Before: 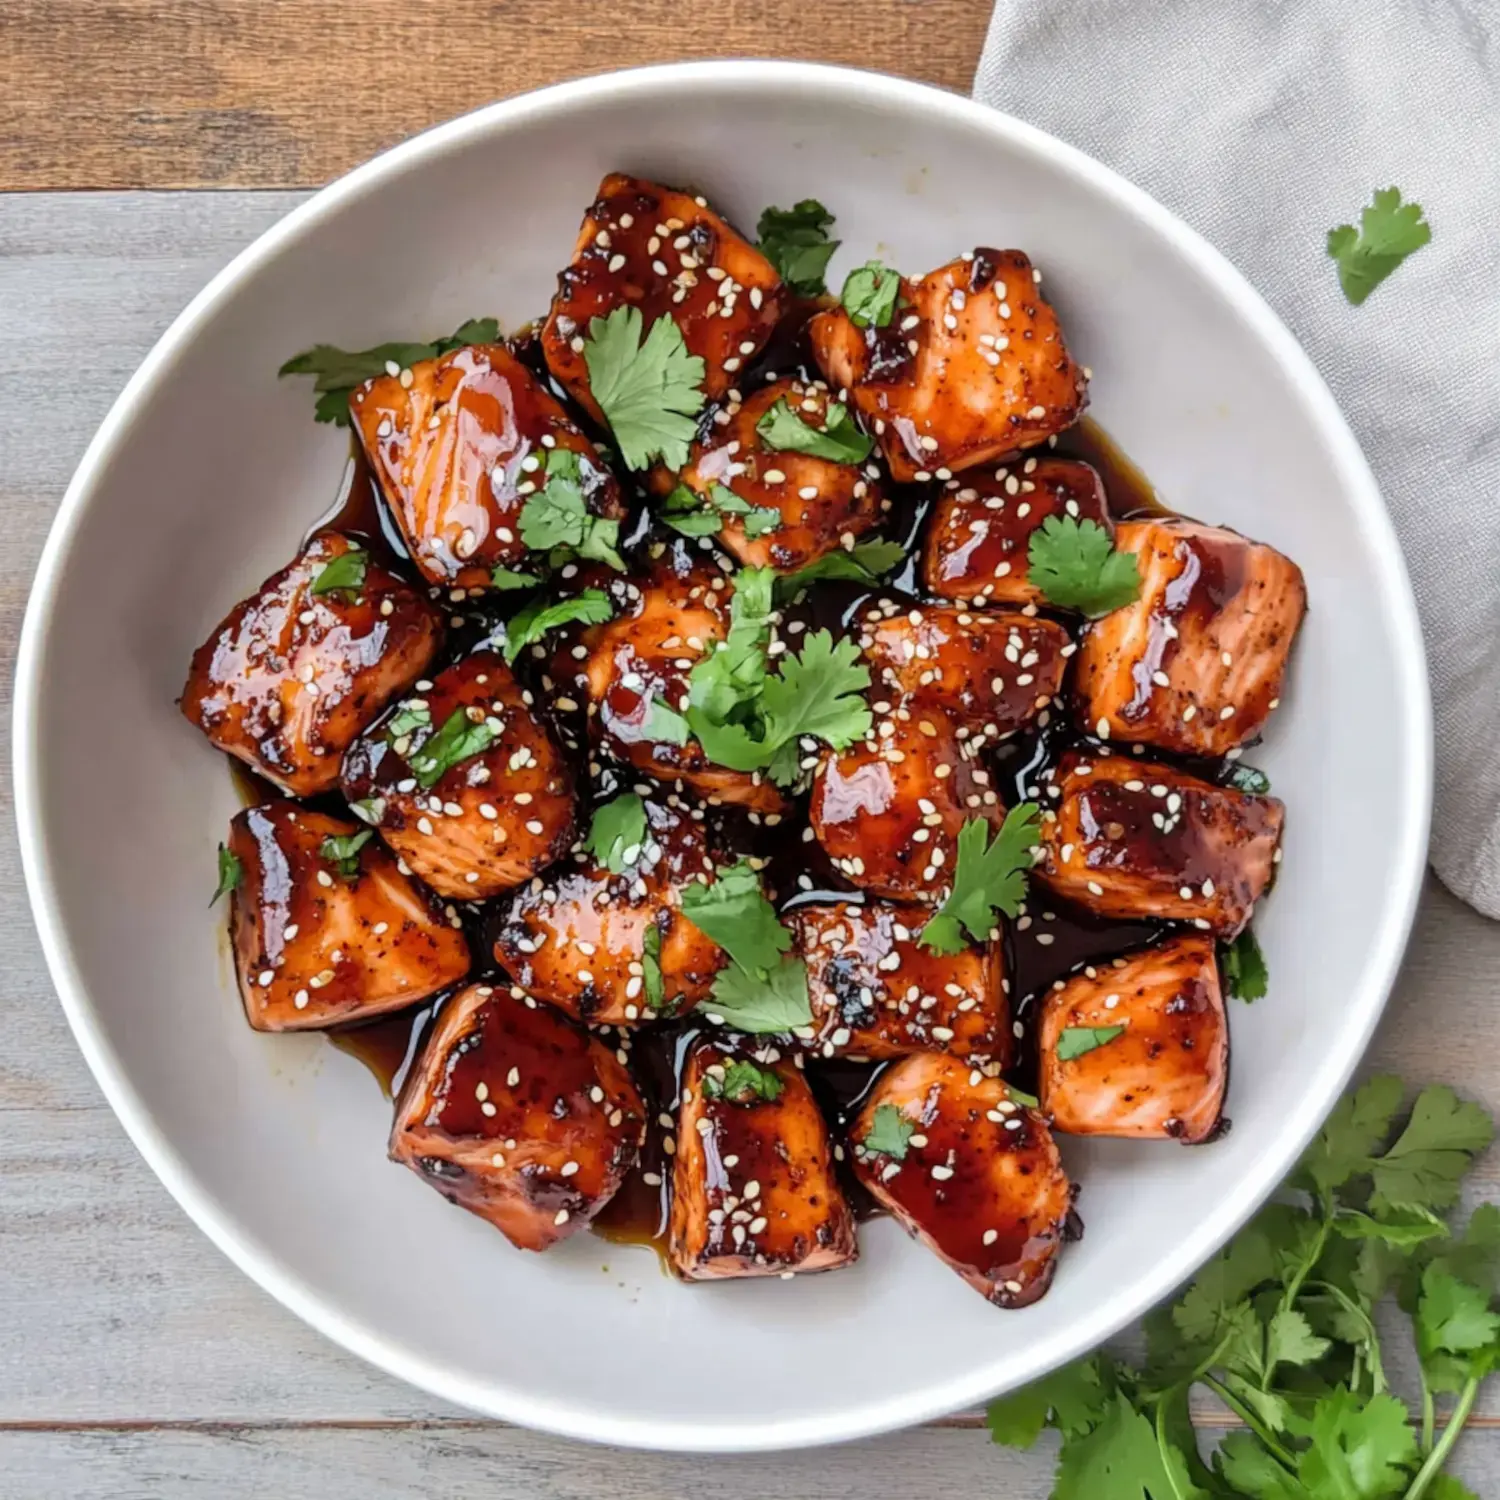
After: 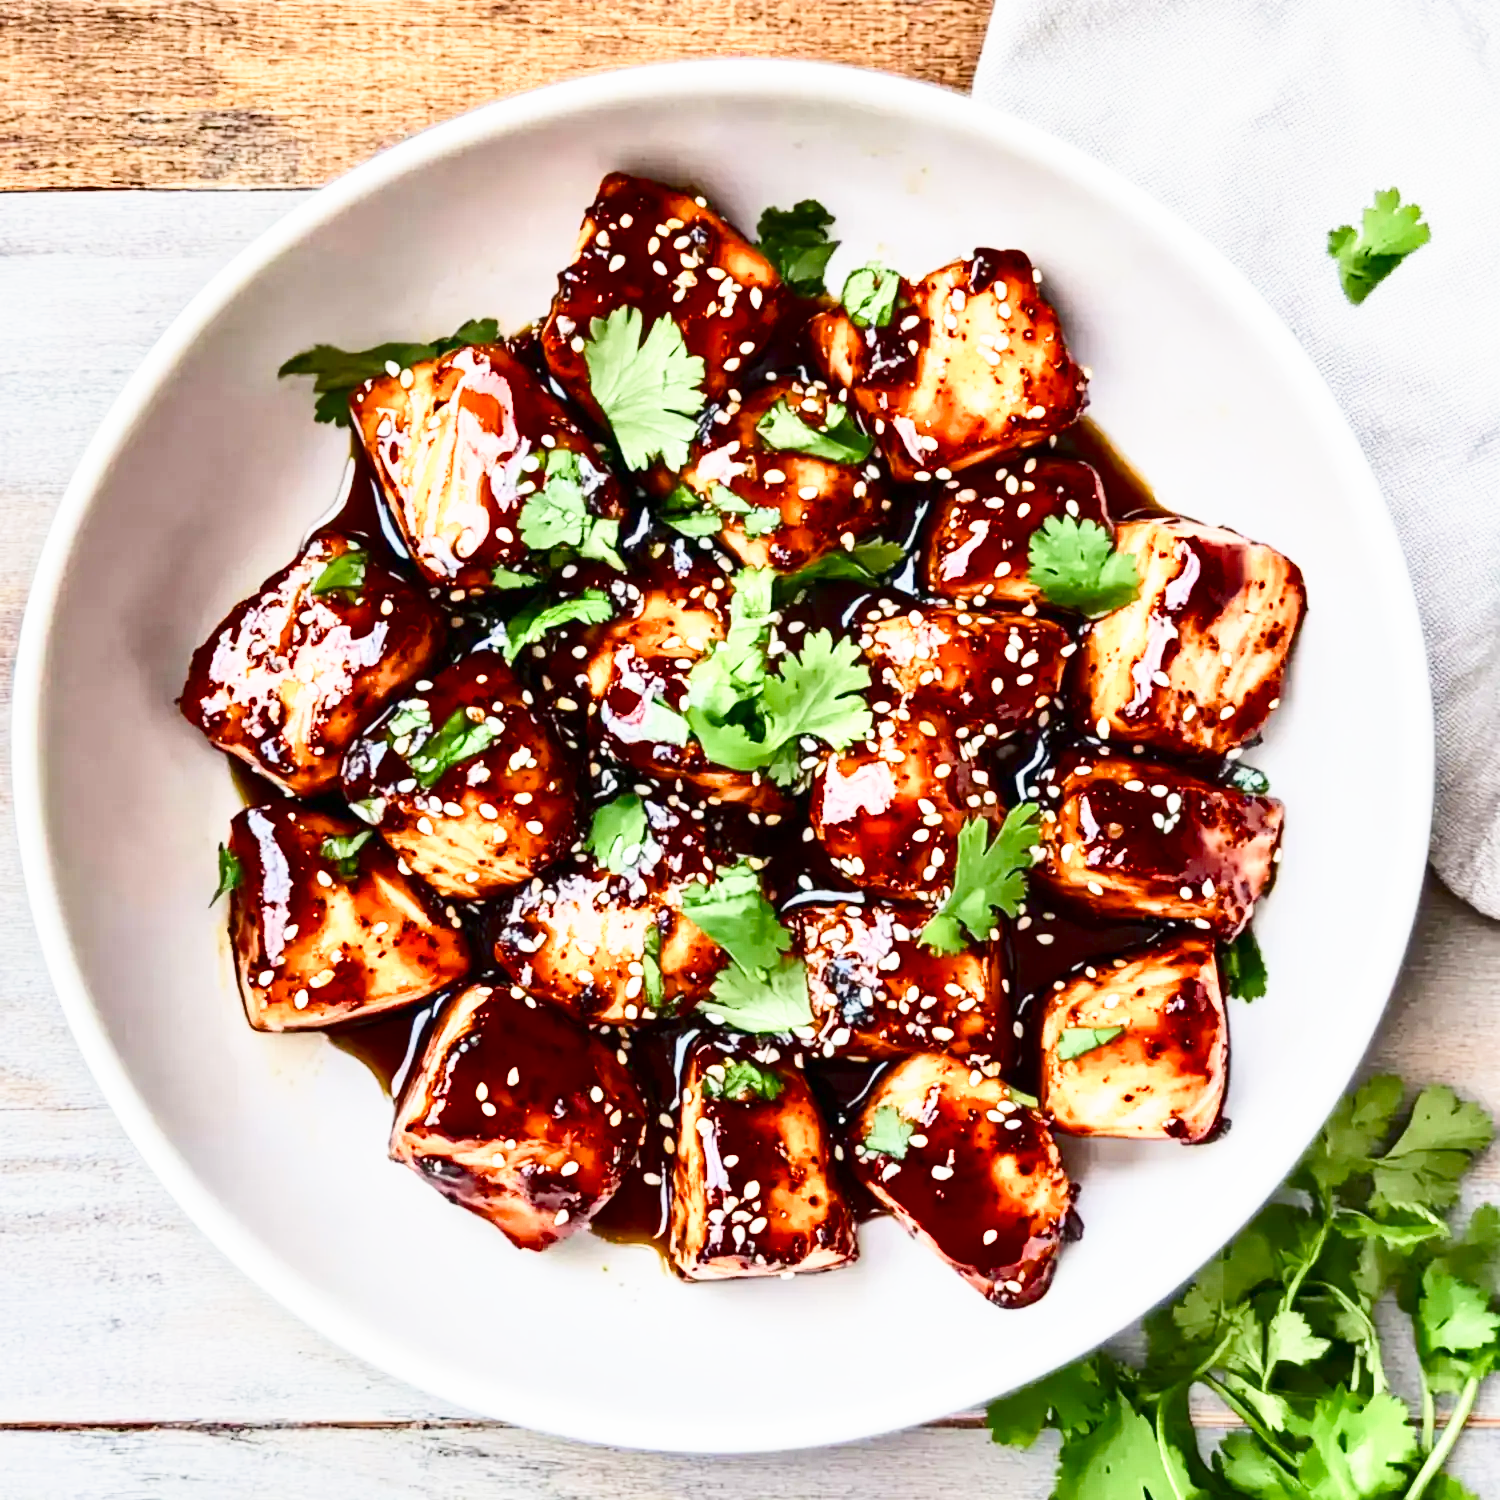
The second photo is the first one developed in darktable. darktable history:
base curve: curves: ch0 [(0, 0) (0.495, 0.917) (1, 1)], preserve colors none
contrast brightness saturation: contrast 0.275
shadows and highlights: soften with gaussian
color balance rgb: perceptual saturation grading › global saturation 20%, perceptual saturation grading › highlights -49.496%, perceptual saturation grading › shadows 24.273%, global vibrance -7.937%, contrast -13.183%, saturation formula JzAzBz (2021)
